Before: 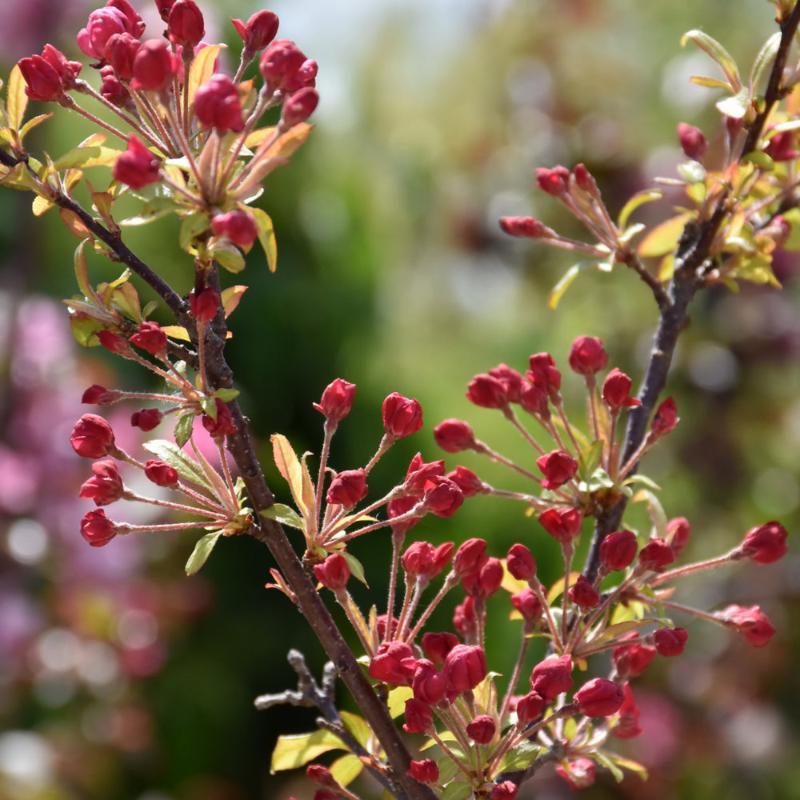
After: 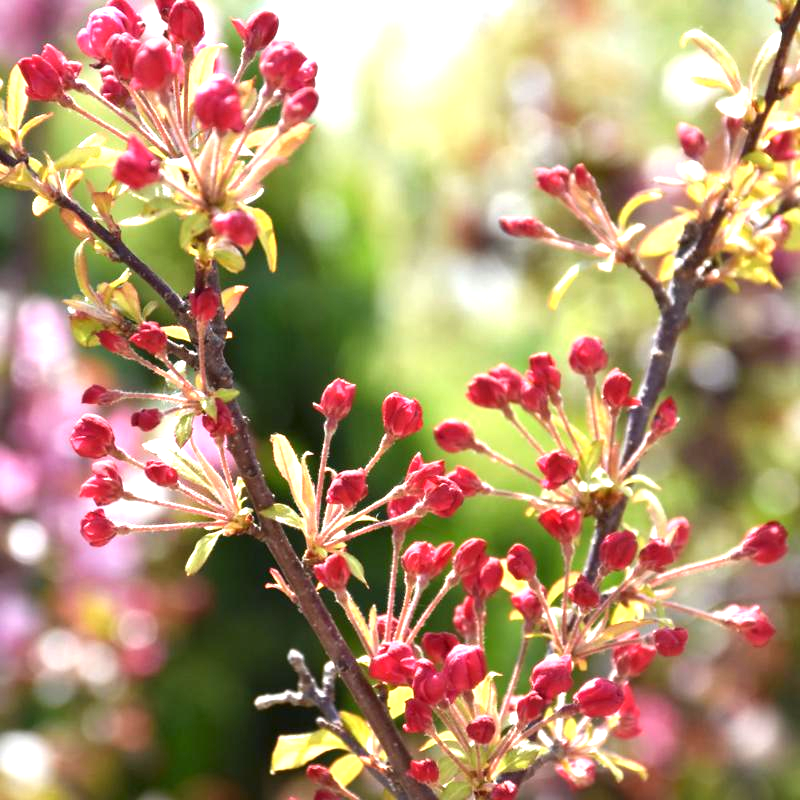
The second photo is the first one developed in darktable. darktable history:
exposure: black level correction 0, exposure 1.3 EV, compensate exposure bias true, compensate highlight preservation false
tone equalizer: on, module defaults
